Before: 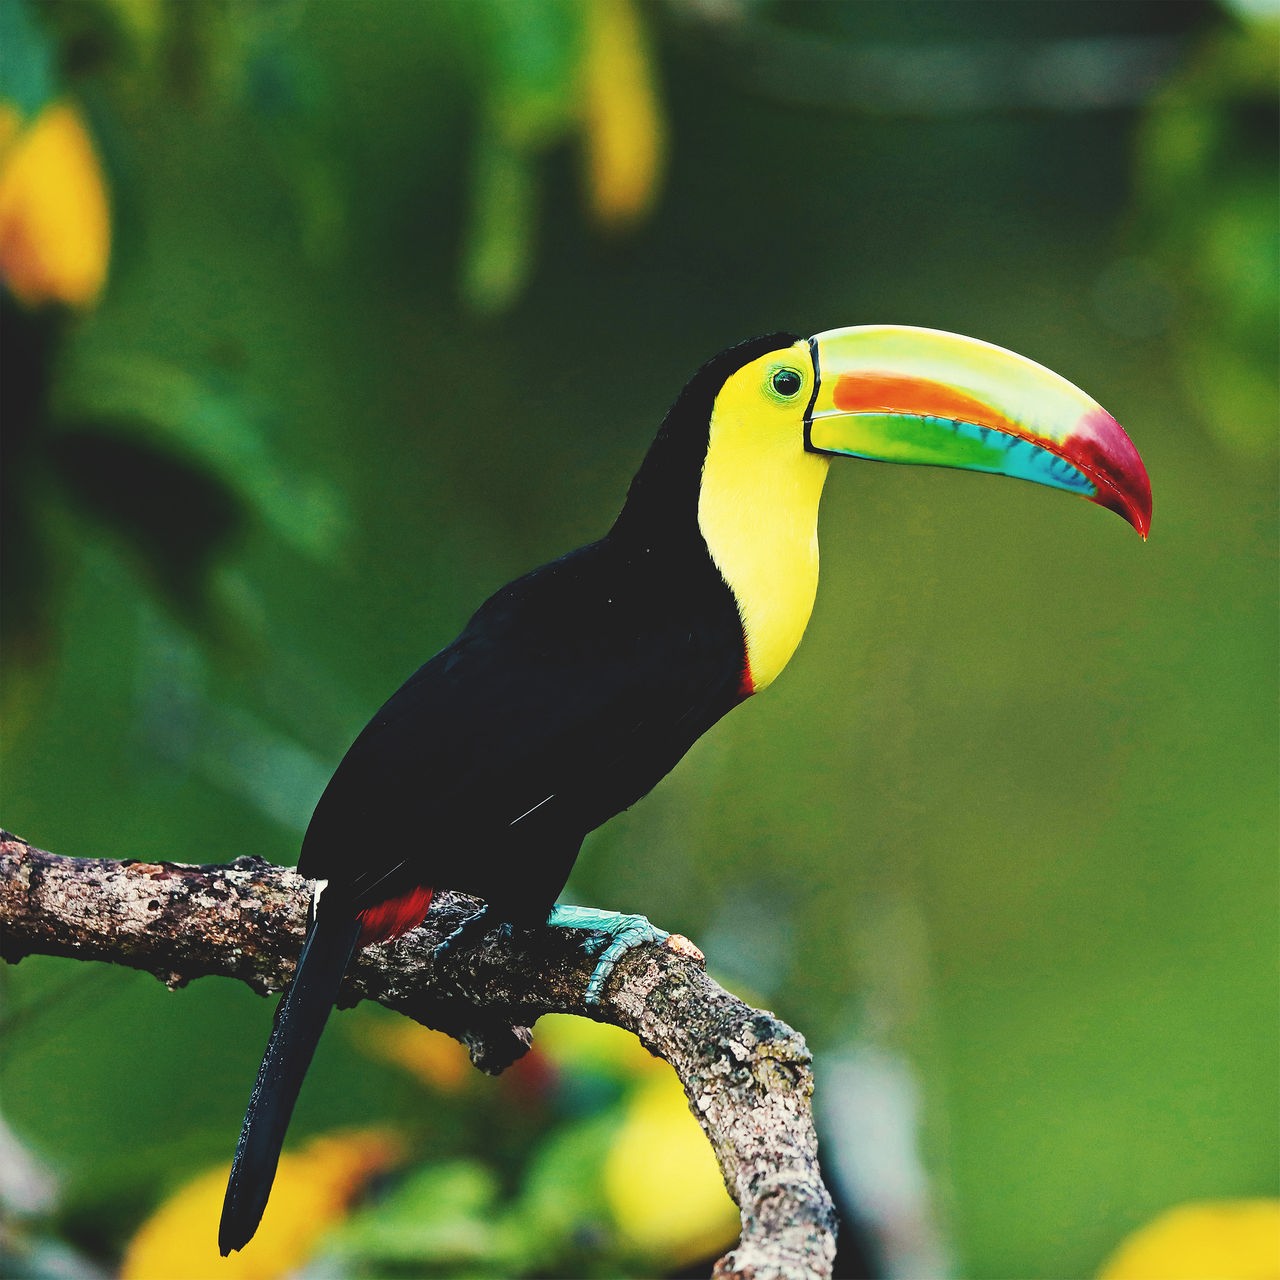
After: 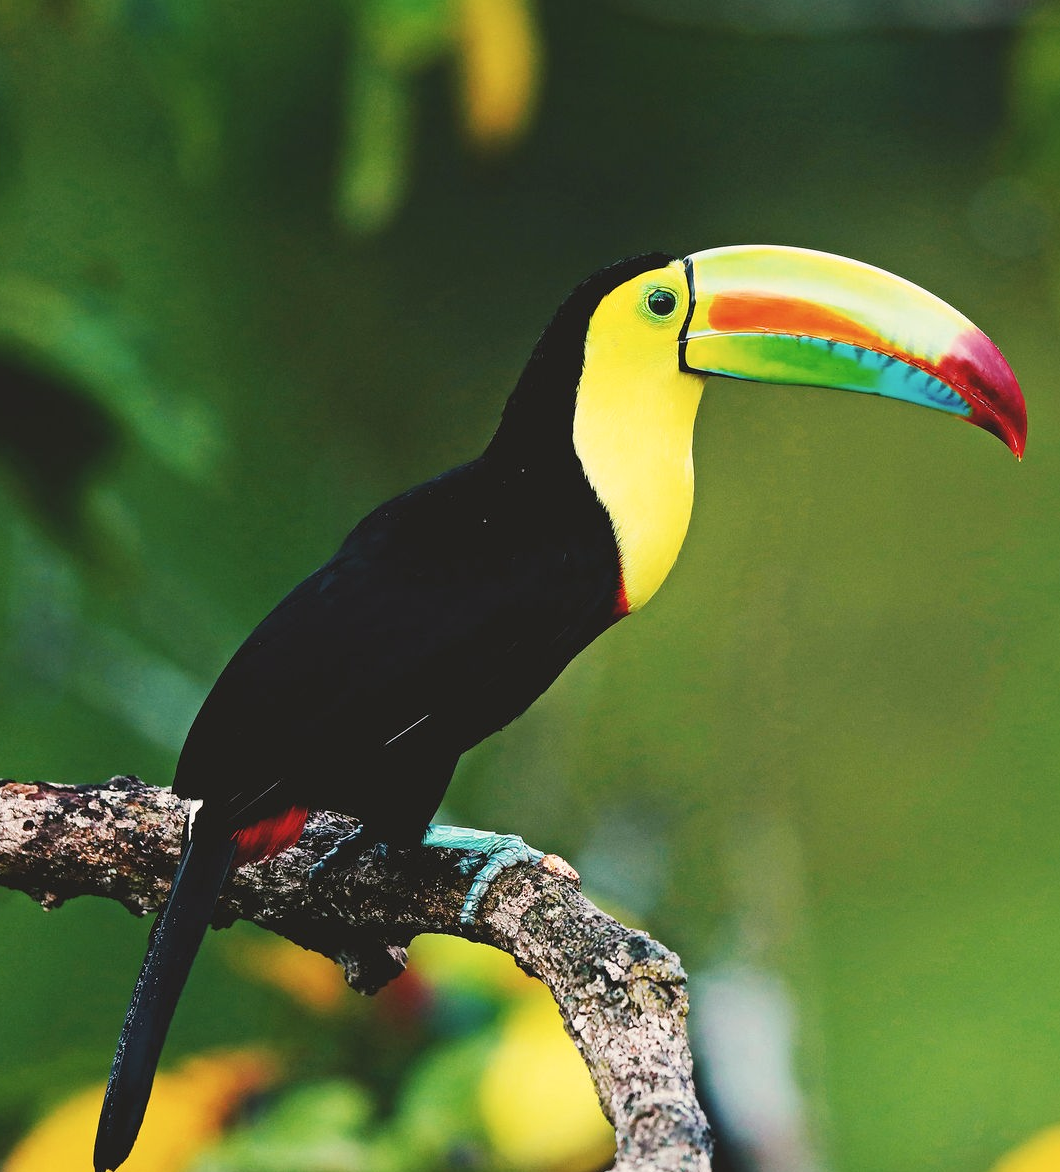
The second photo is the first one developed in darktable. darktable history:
crop: left 9.807%, top 6.259%, right 7.334%, bottom 2.177%
base curve: curves: ch0 [(0, 0) (0.283, 0.295) (1, 1)], preserve colors none
white balance: red 1, blue 1
color correction: highlights a* 3.12, highlights b* -1.55, shadows a* -0.101, shadows b* 2.52, saturation 0.98
levels: levels [0, 0.499, 1]
